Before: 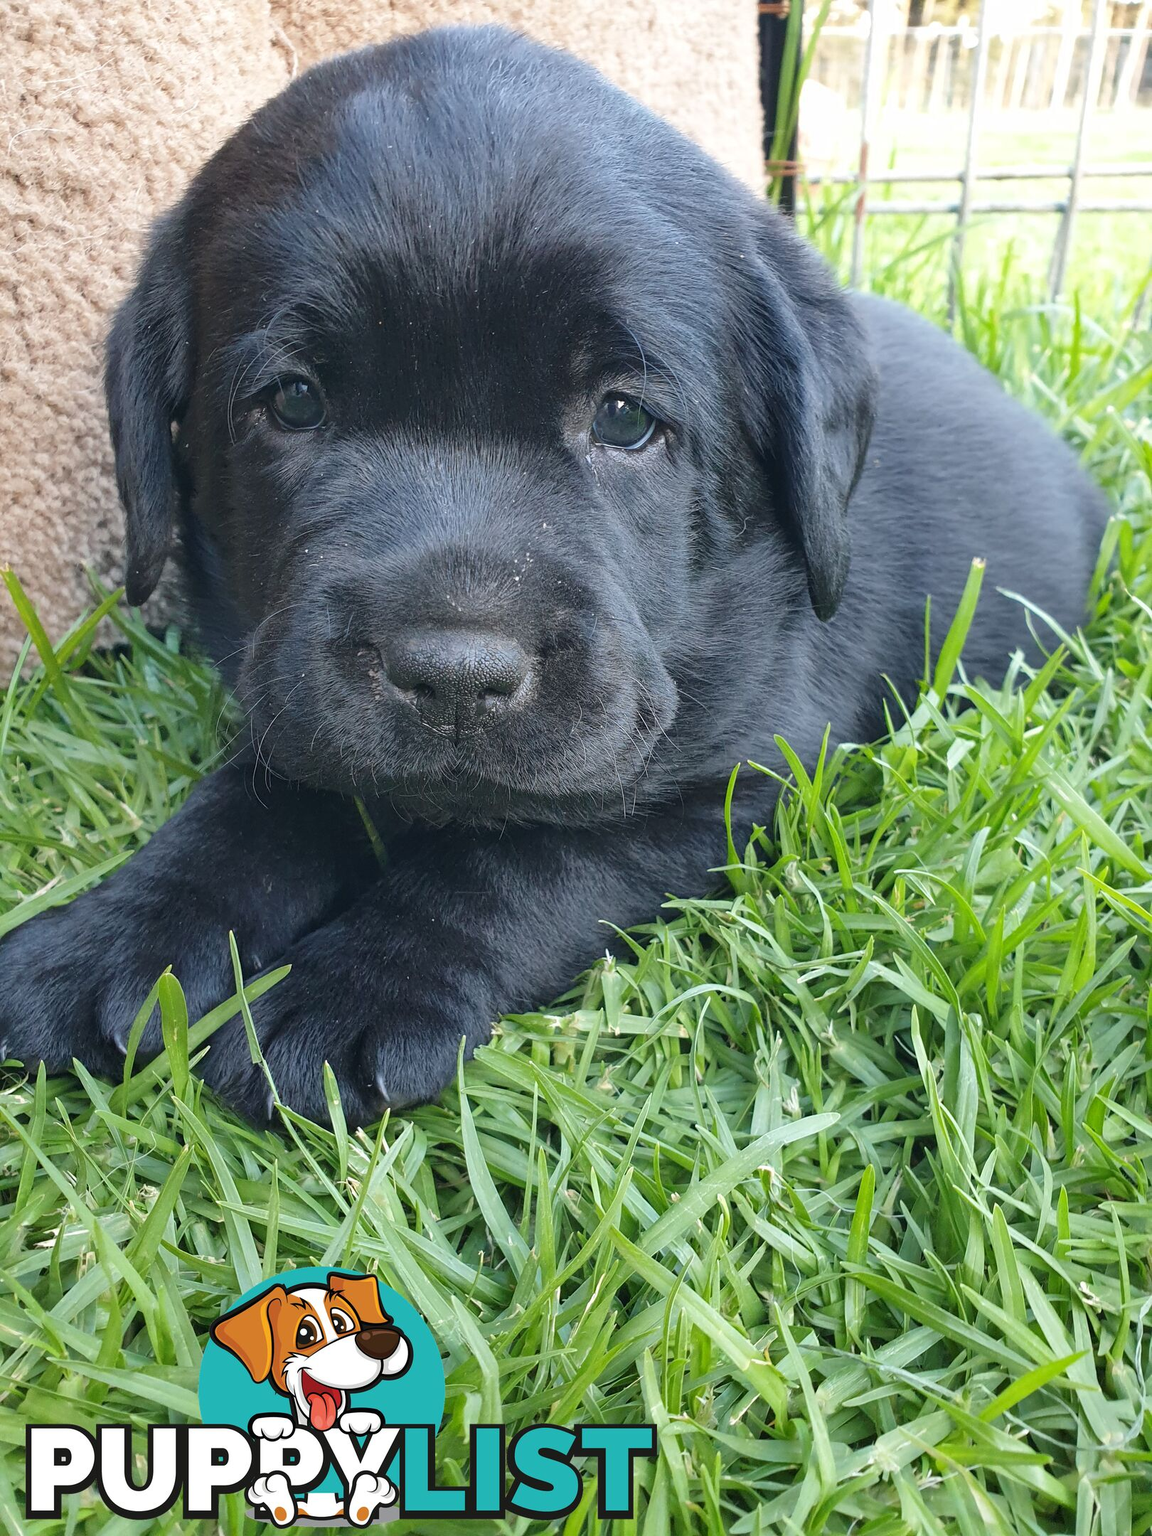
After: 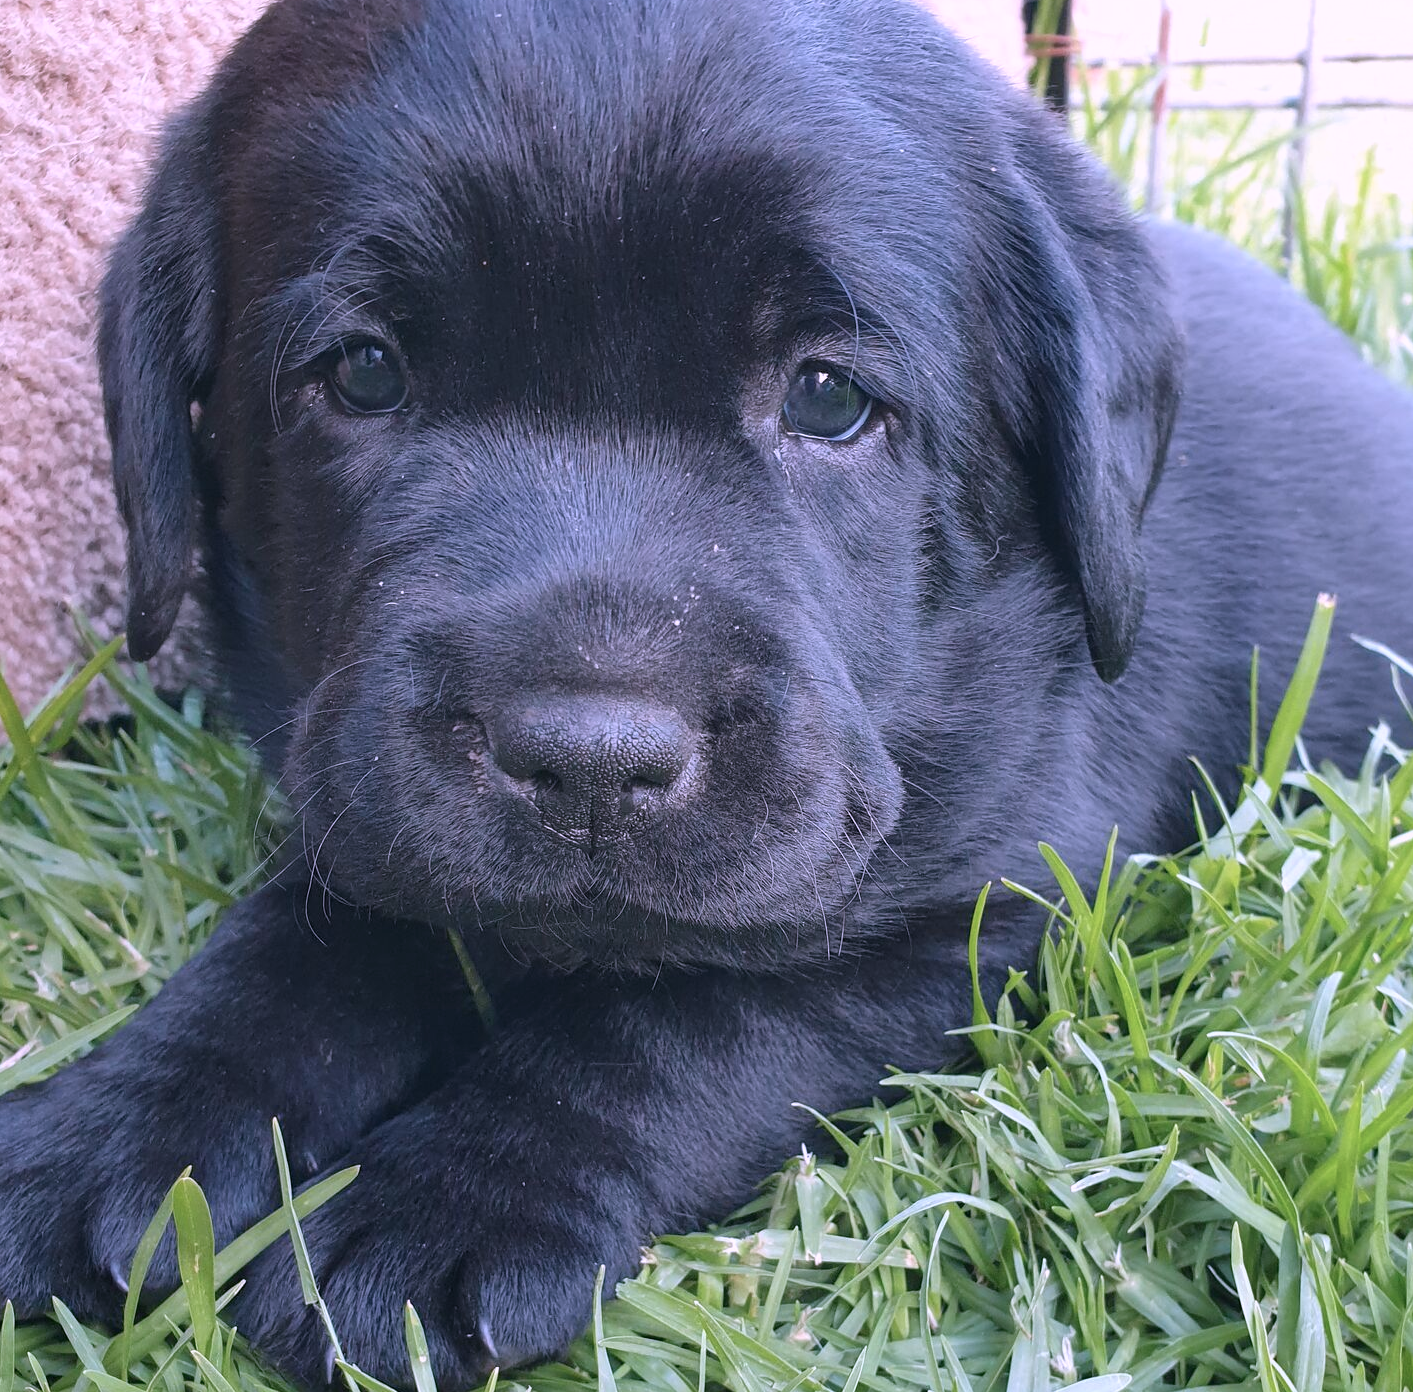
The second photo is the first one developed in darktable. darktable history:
color correction: highlights a* 15.22, highlights b* -25.84
crop: left 3.095%, top 8.859%, right 9.65%, bottom 26.679%
